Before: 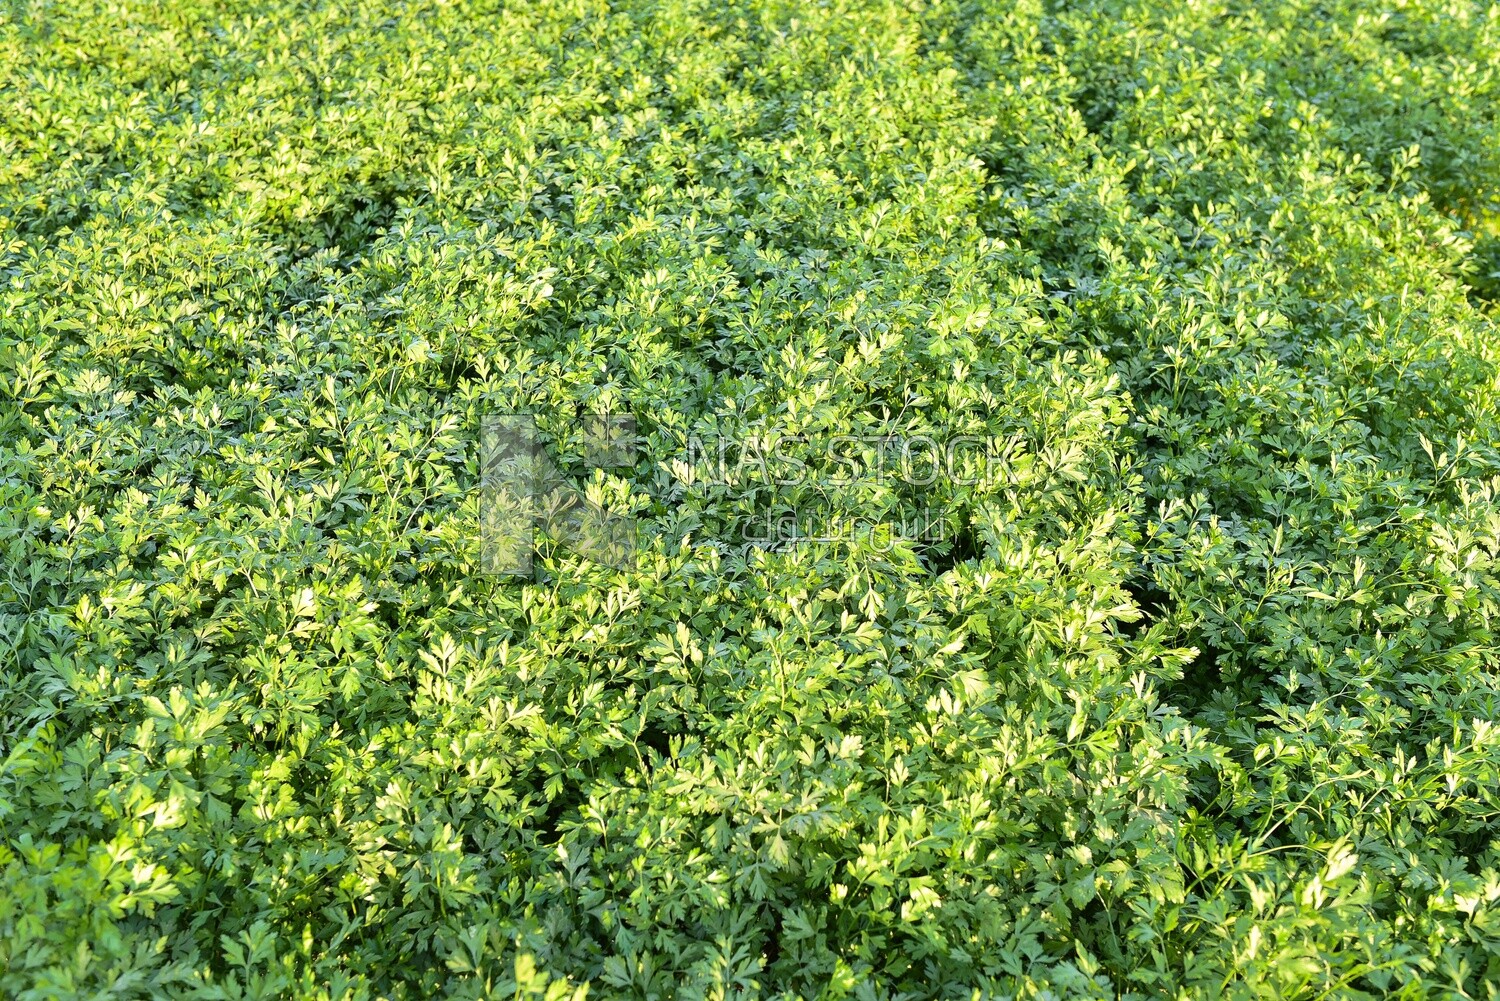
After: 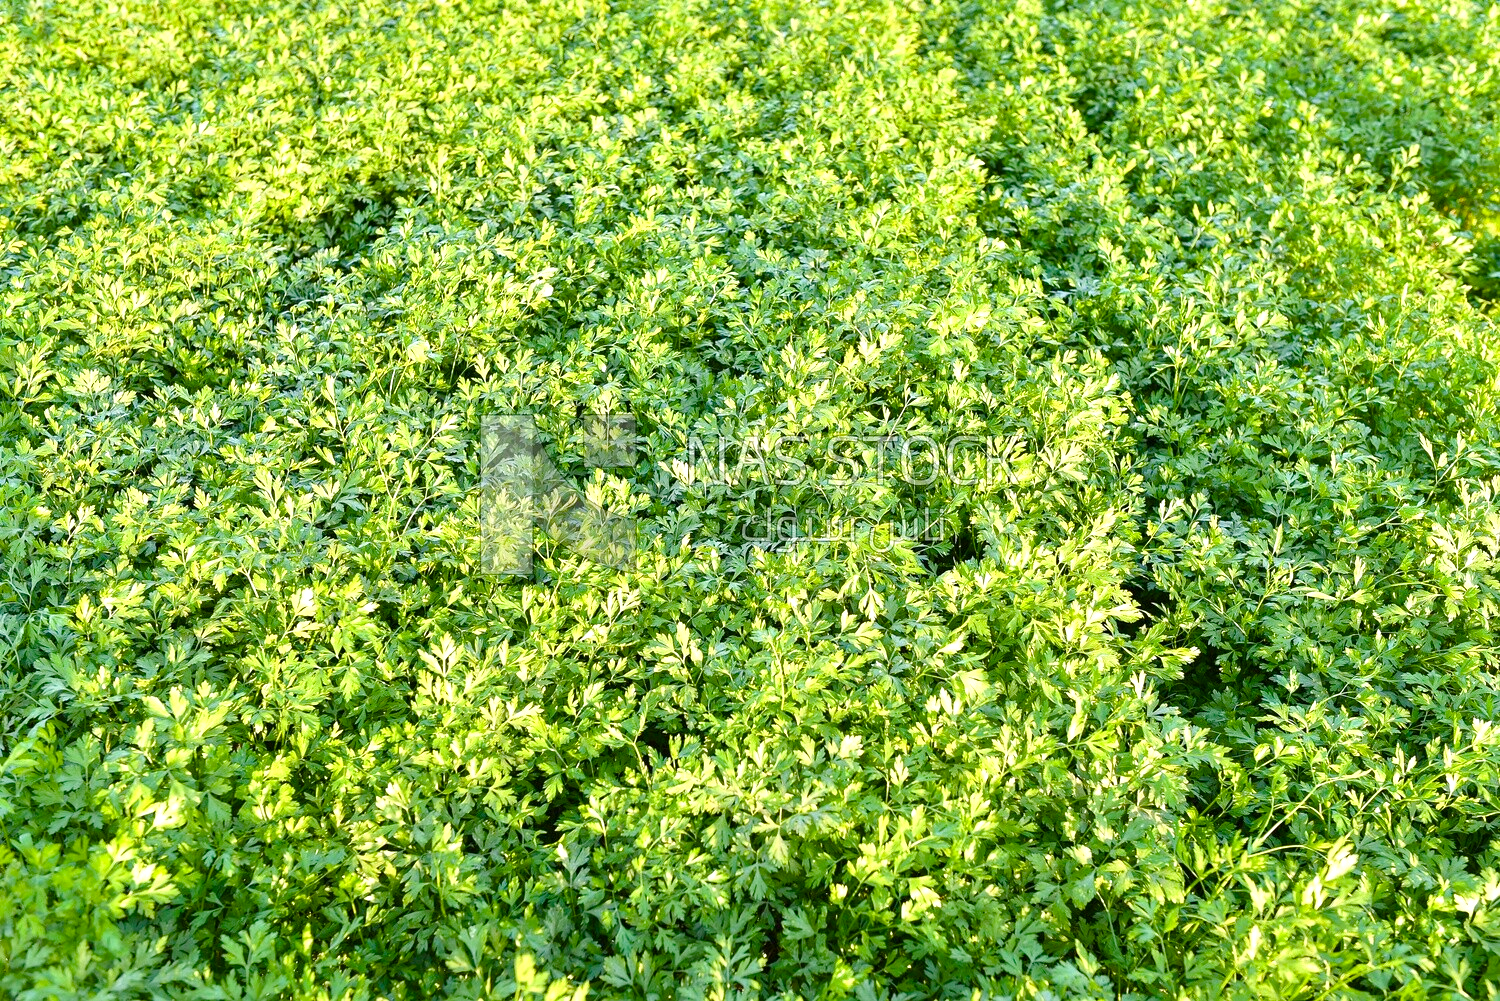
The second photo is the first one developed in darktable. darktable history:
color balance rgb: perceptual saturation grading › global saturation 20%, perceptual saturation grading › highlights -24.986%, perceptual saturation grading › shadows 49.357%, perceptual brilliance grading › global brilliance 9.617%, perceptual brilliance grading › shadows 15.73%
